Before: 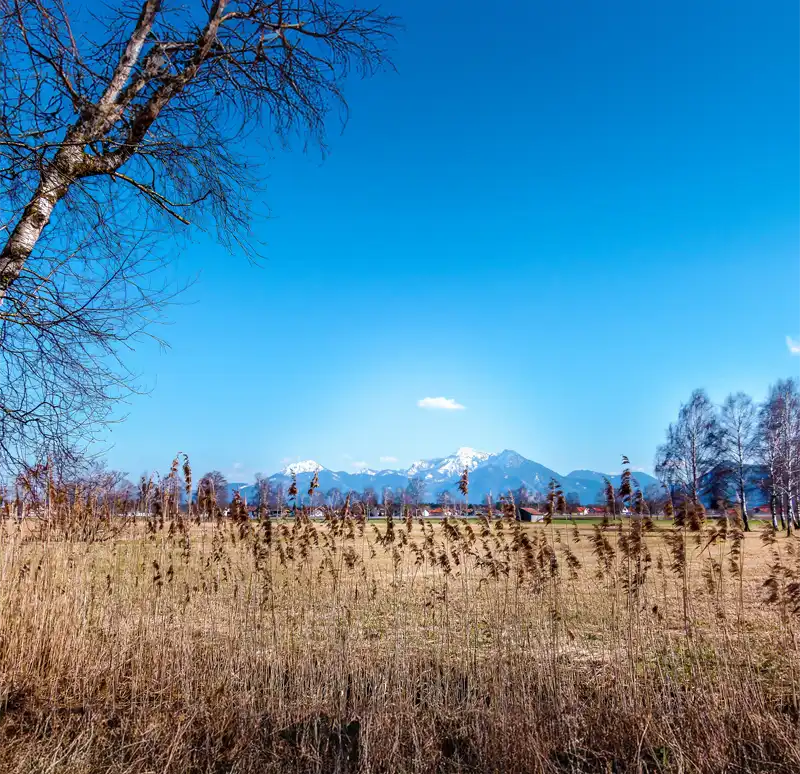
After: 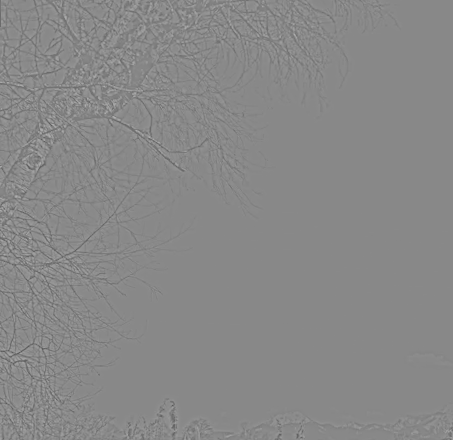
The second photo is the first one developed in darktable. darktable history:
color balance: output saturation 110%
crop and rotate: left 3.047%, top 7.509%, right 42.236%, bottom 37.598%
base curve: curves: ch0 [(0, 0) (0.688, 0.865) (1, 1)], preserve colors none
rotate and perspective: rotation 2.17°, automatic cropping off
highpass: sharpness 6%, contrast boost 7.63%
